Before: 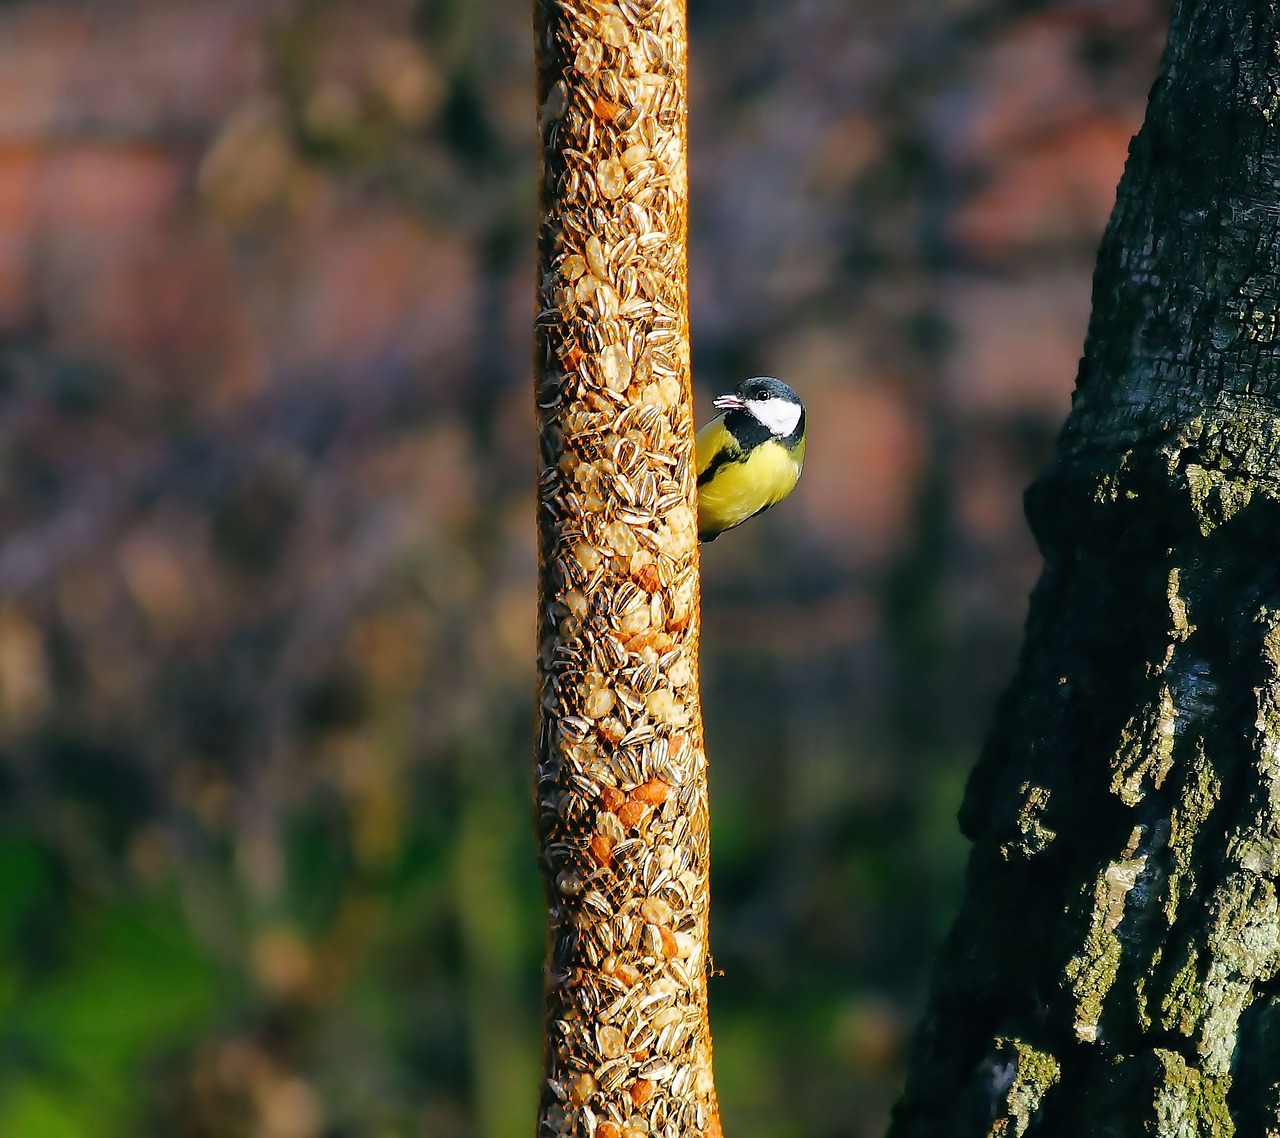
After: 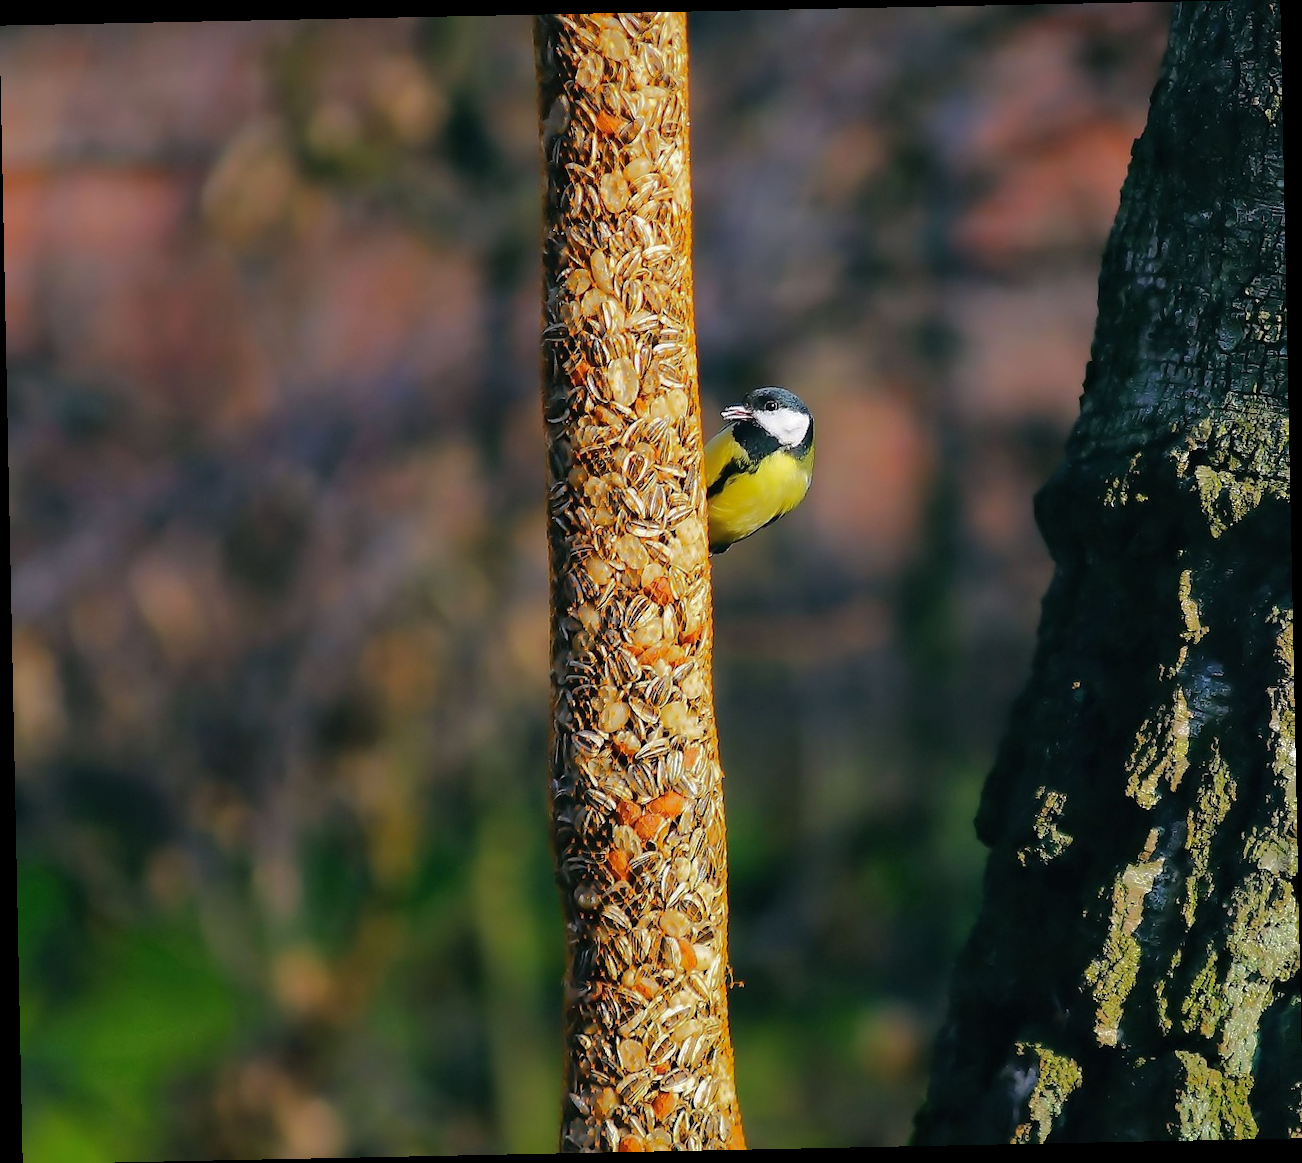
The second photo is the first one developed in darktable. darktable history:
shadows and highlights: shadows 25, highlights -70
rotate and perspective: rotation -1.17°, automatic cropping off
